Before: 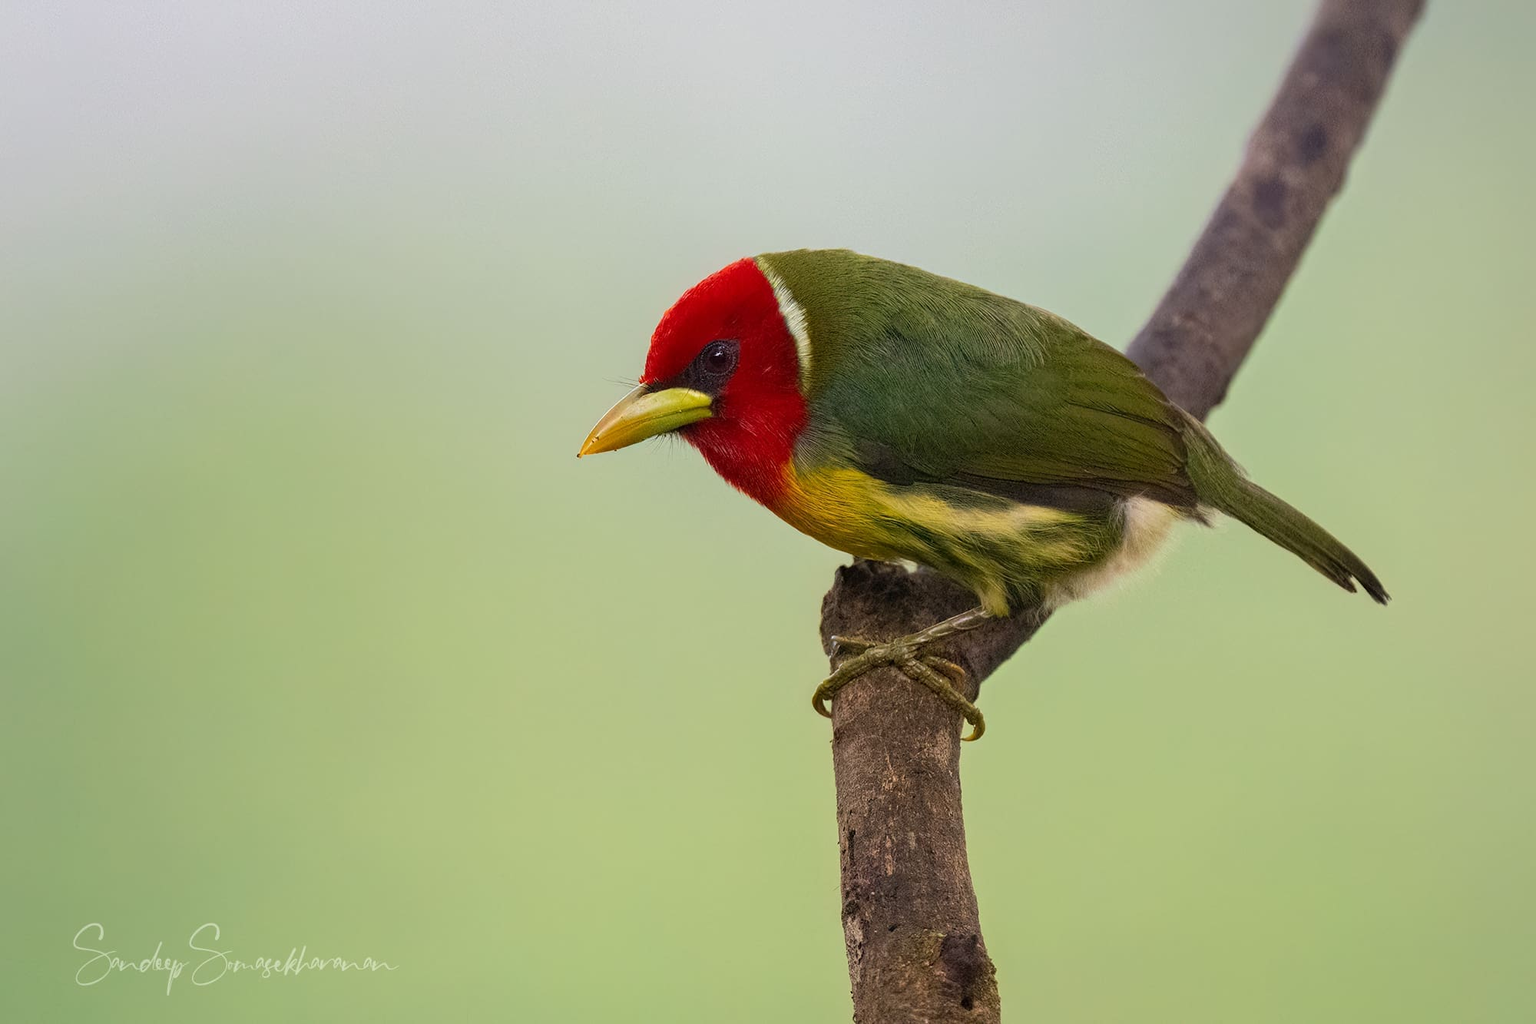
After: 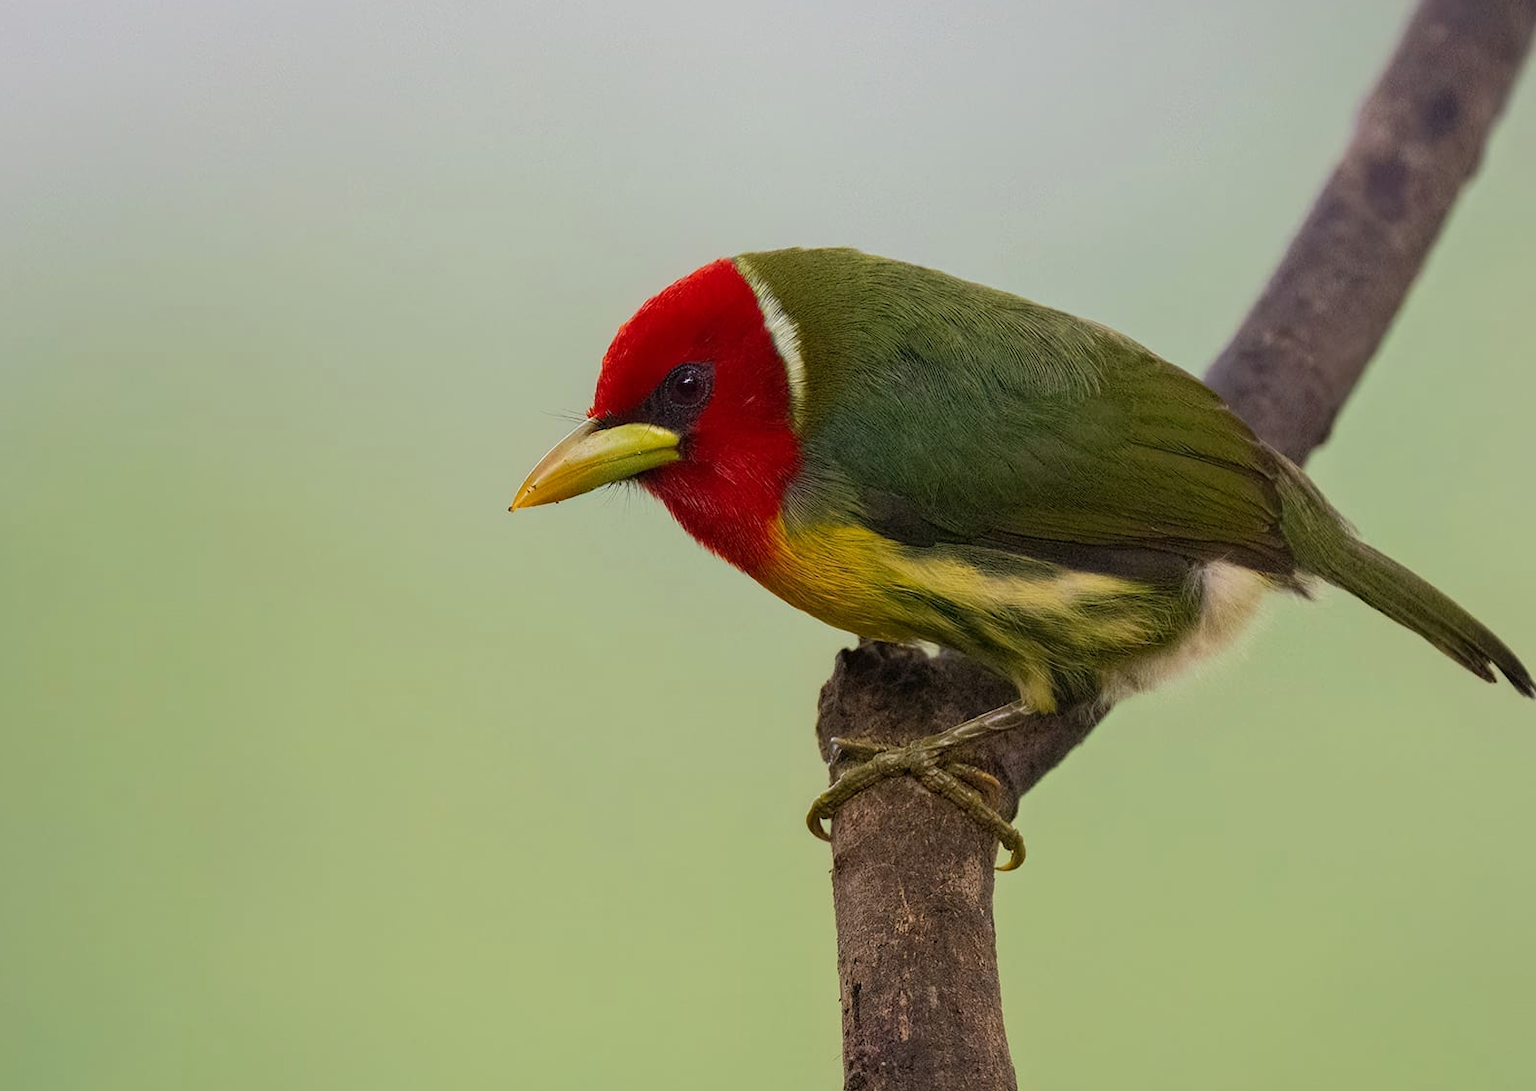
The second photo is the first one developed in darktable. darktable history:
exposure: exposure -0.206 EV, compensate highlight preservation false
tone equalizer: edges refinement/feathering 500, mask exposure compensation -1.57 EV, preserve details no
crop: left 11.496%, top 5.305%, right 9.596%, bottom 10.567%
